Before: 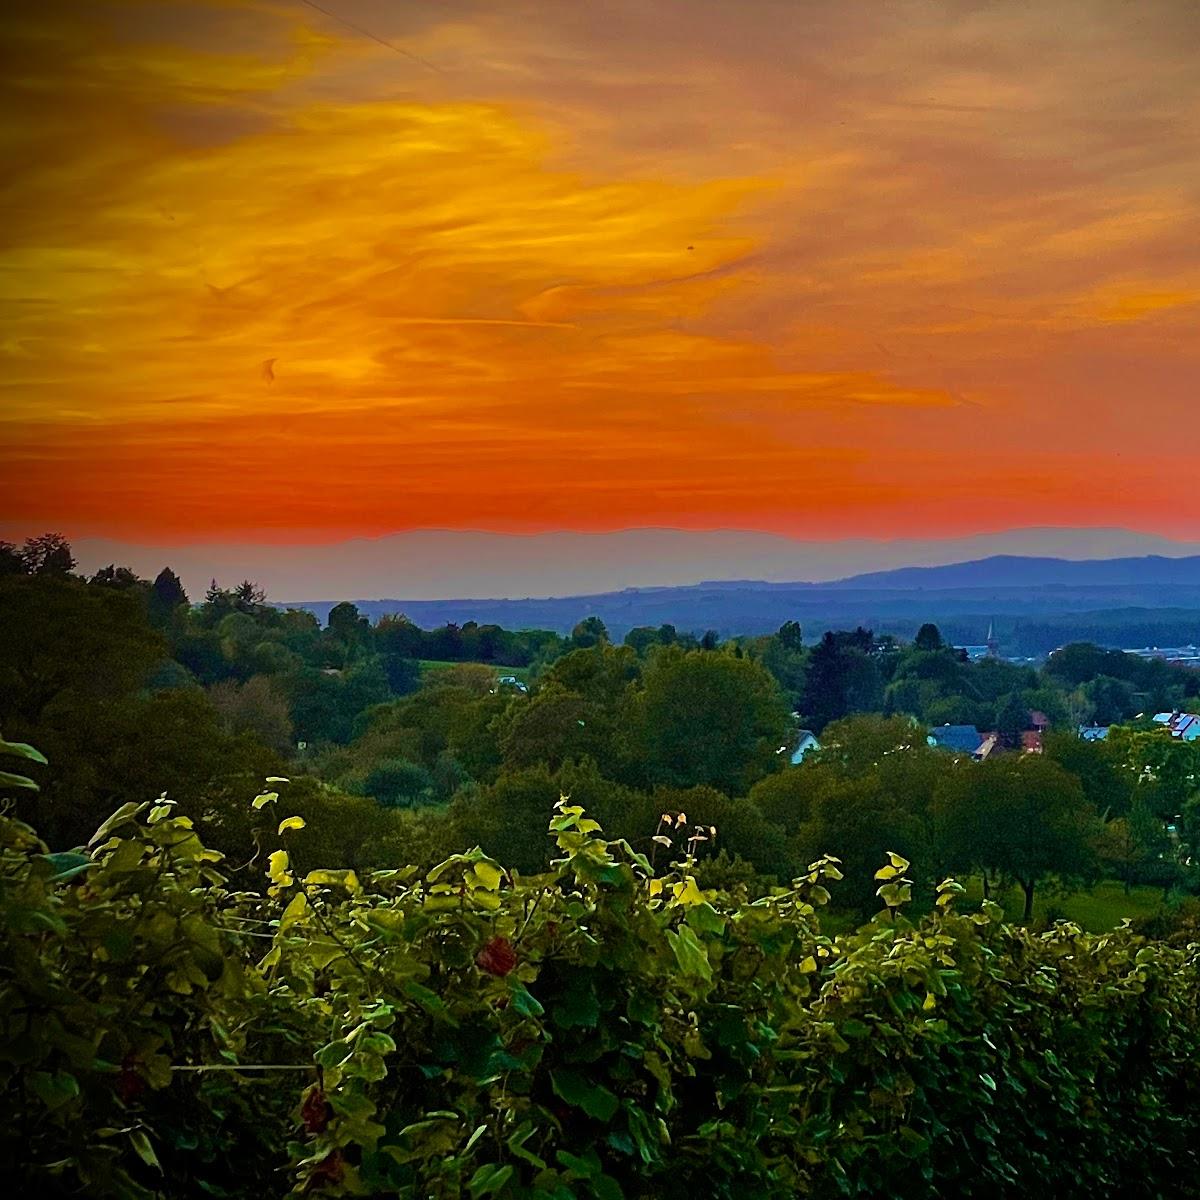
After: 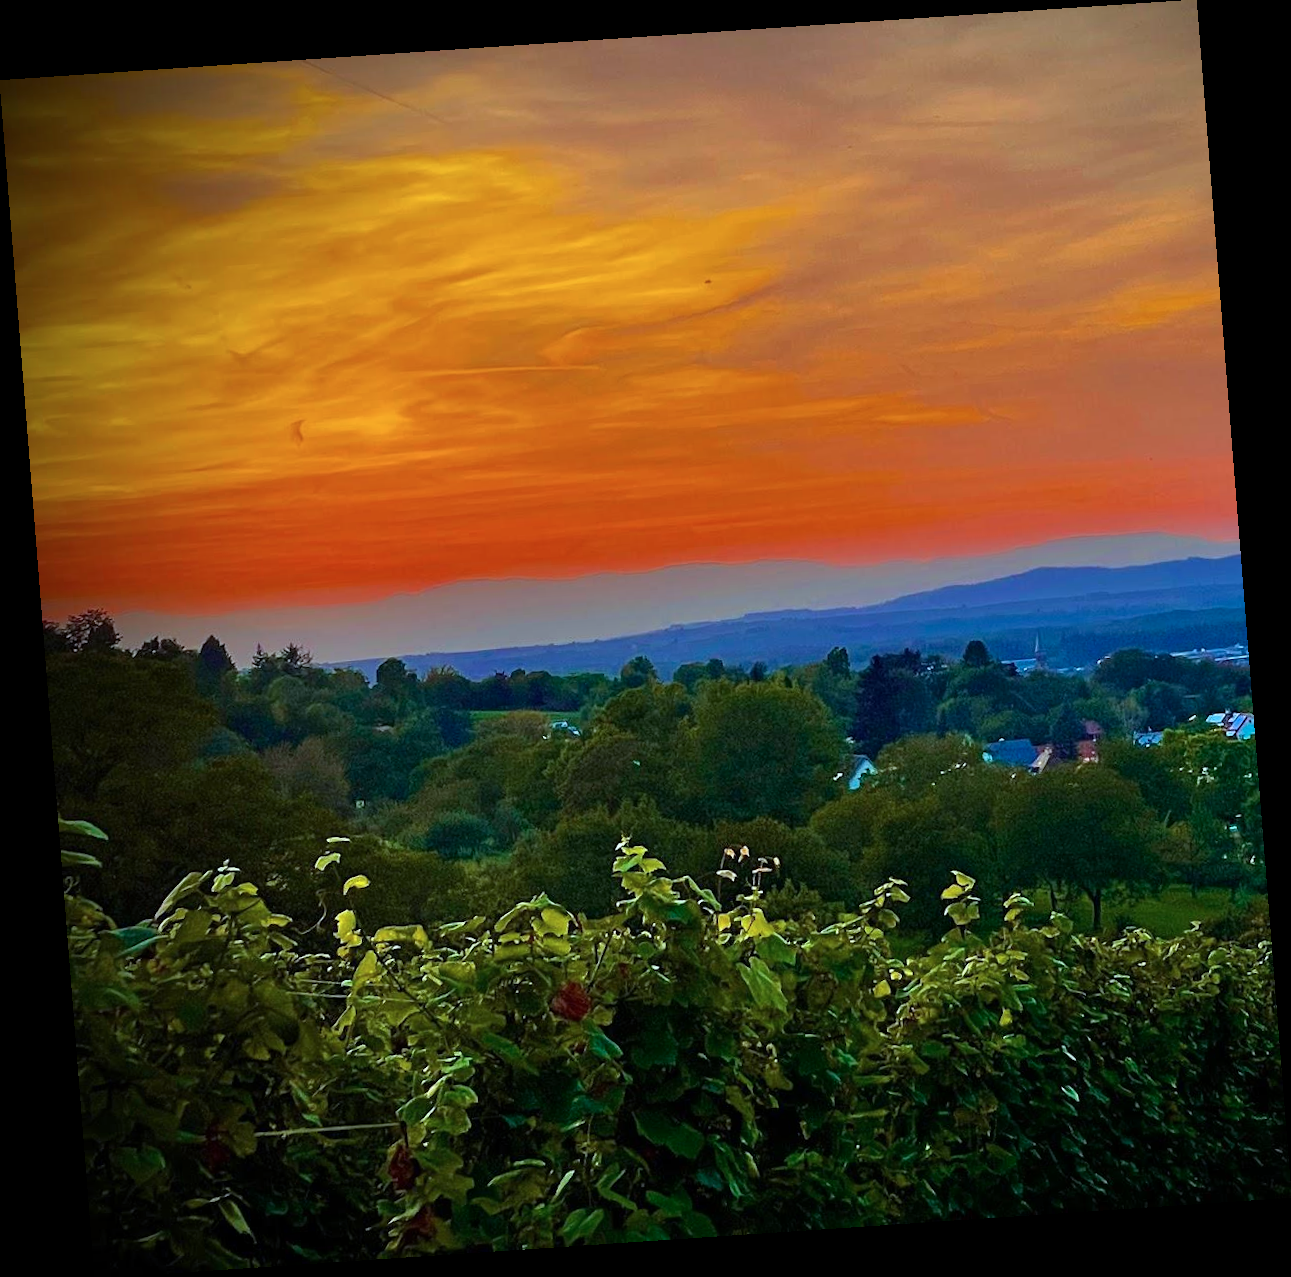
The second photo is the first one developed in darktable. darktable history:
rotate and perspective: rotation -4.2°, shear 0.006, automatic cropping off
color calibration: illuminant custom, x 0.368, y 0.373, temperature 4330.32 K
